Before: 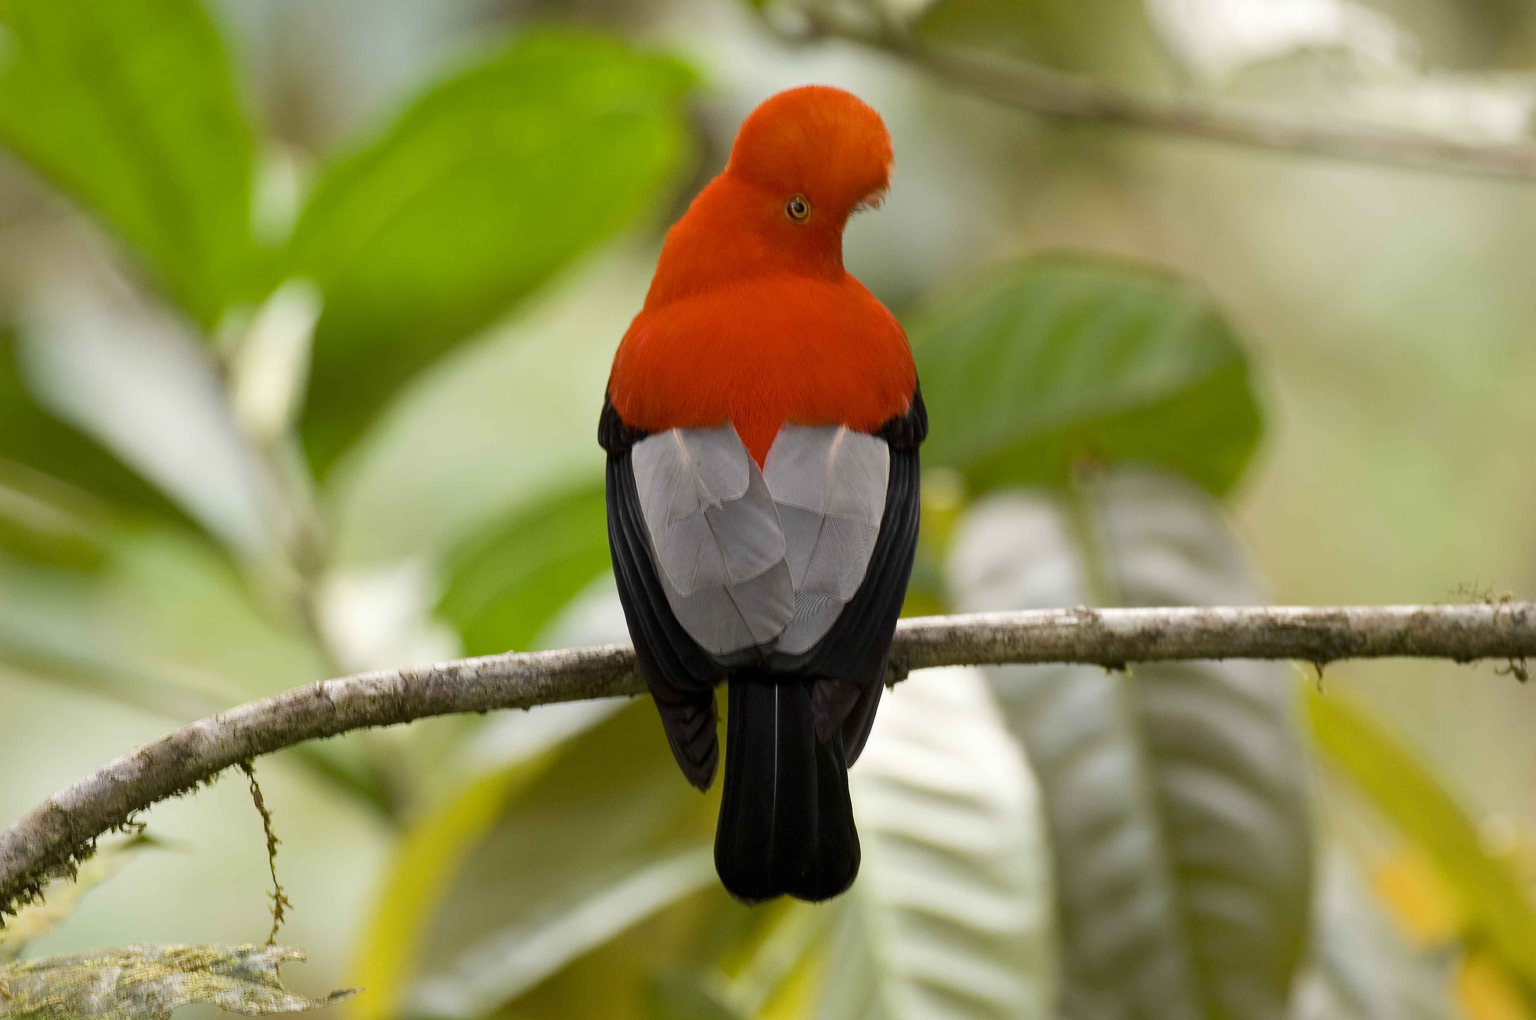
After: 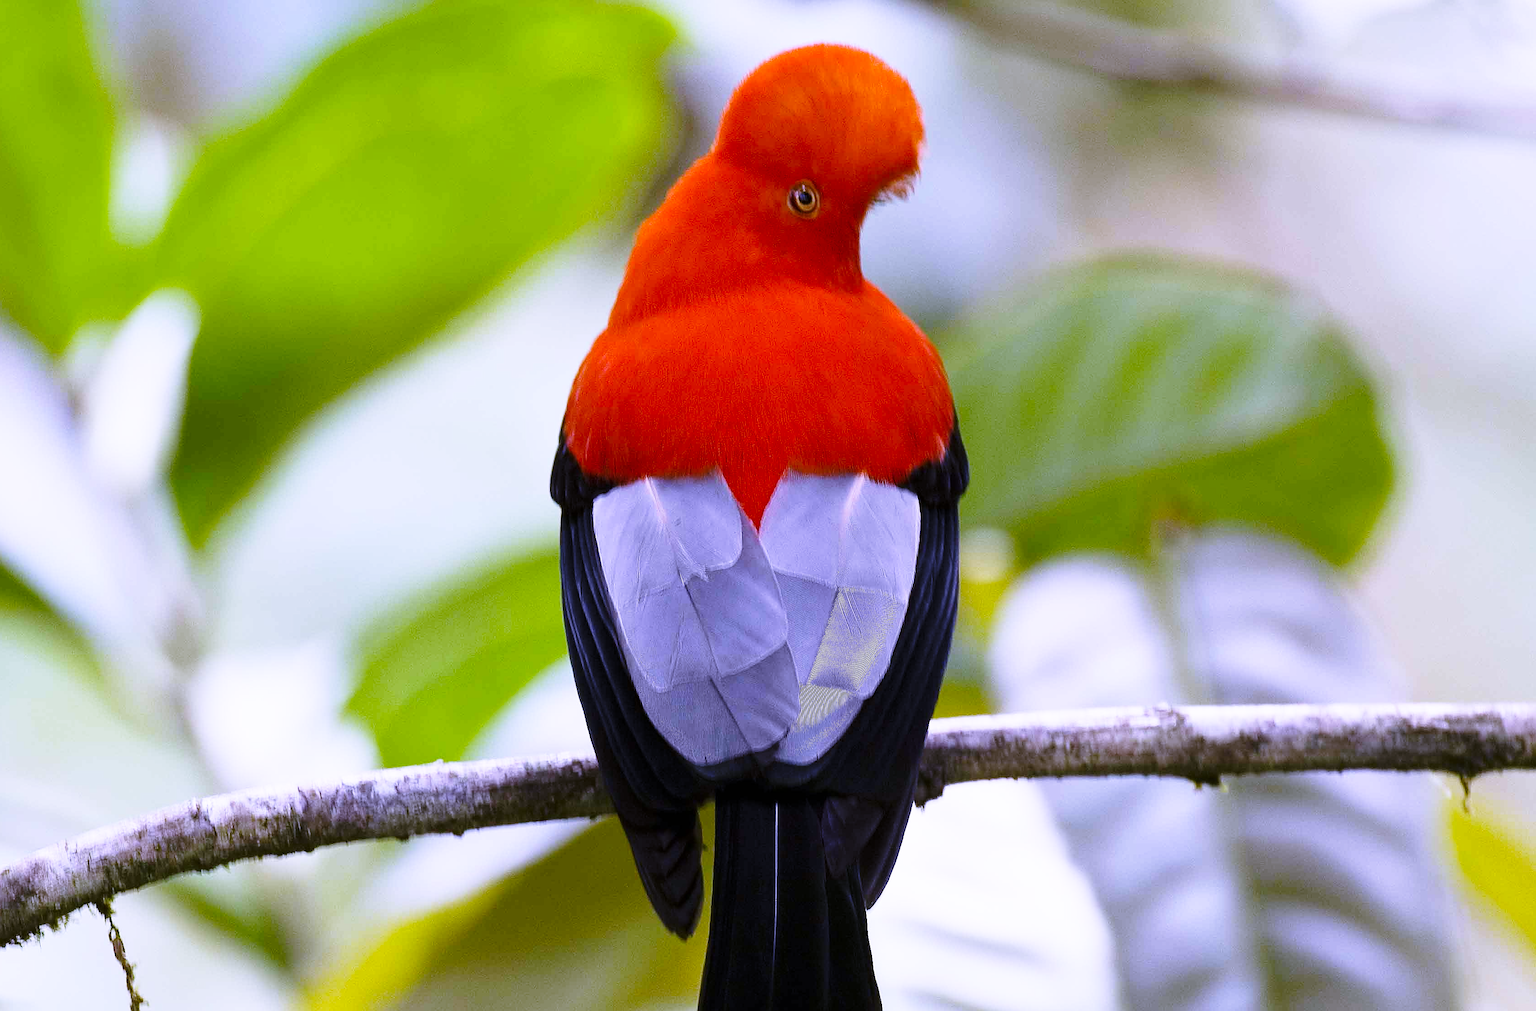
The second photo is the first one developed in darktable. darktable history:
white balance: red 0.98, blue 1.61
base curve: curves: ch0 [(0, 0) (0.026, 0.03) (0.109, 0.232) (0.351, 0.748) (0.669, 0.968) (1, 1)], preserve colors none
sharpen: on, module defaults
crop and rotate: left 10.77%, top 5.1%, right 10.41%, bottom 16.76%
exposure: exposure -0.462 EV, compensate highlight preservation false
